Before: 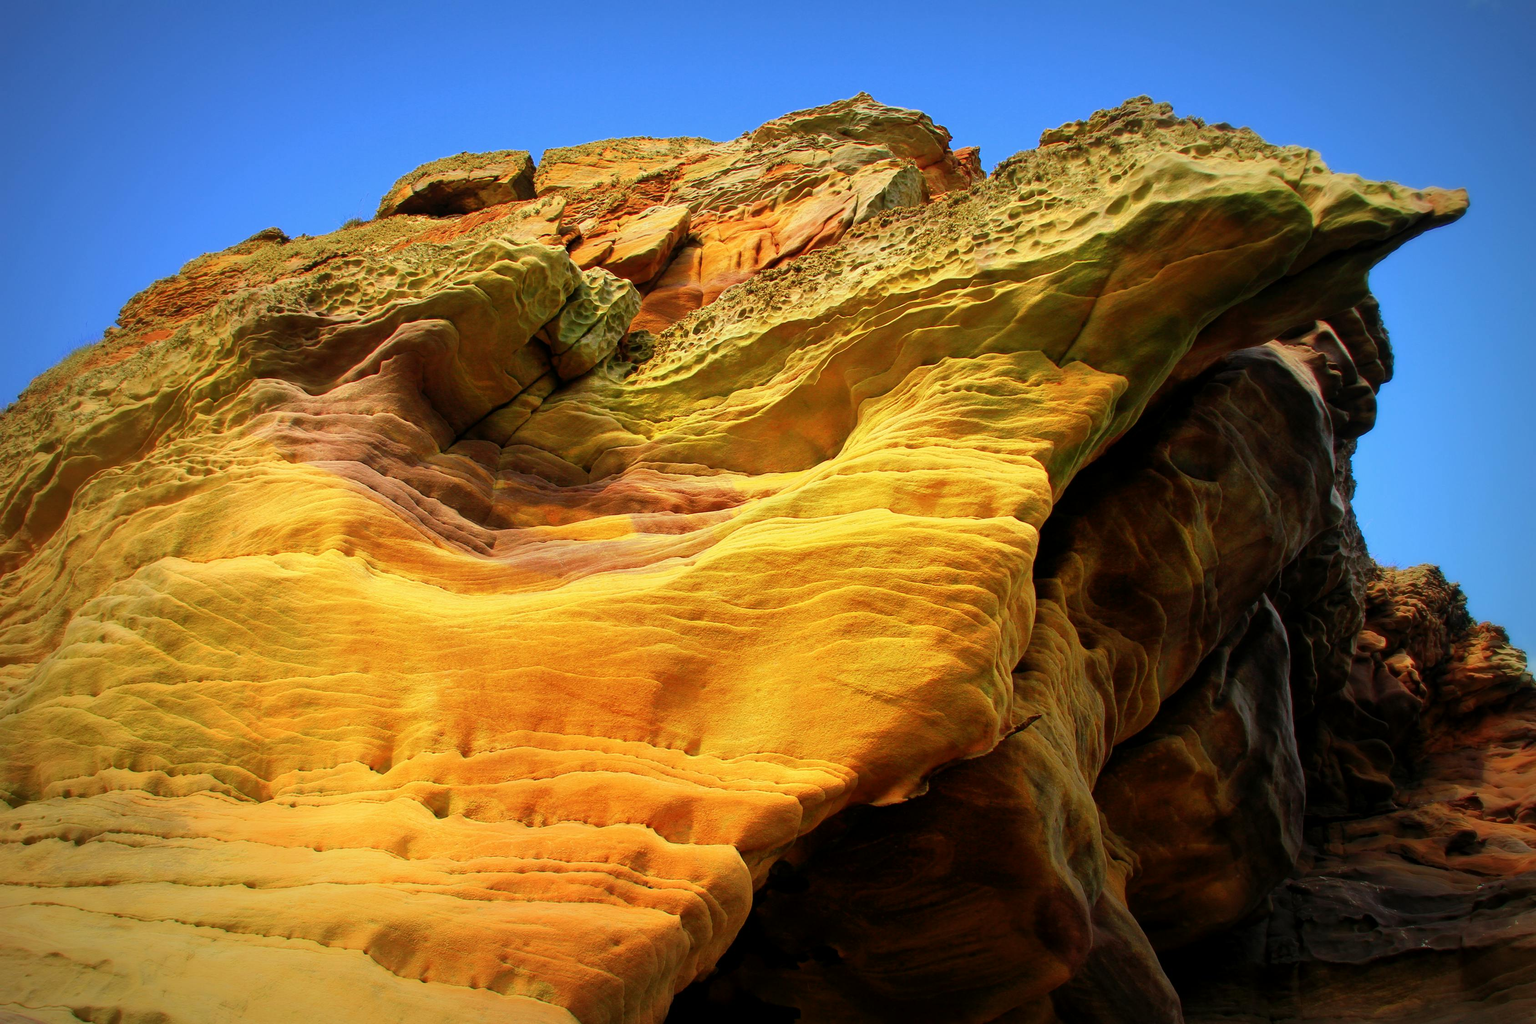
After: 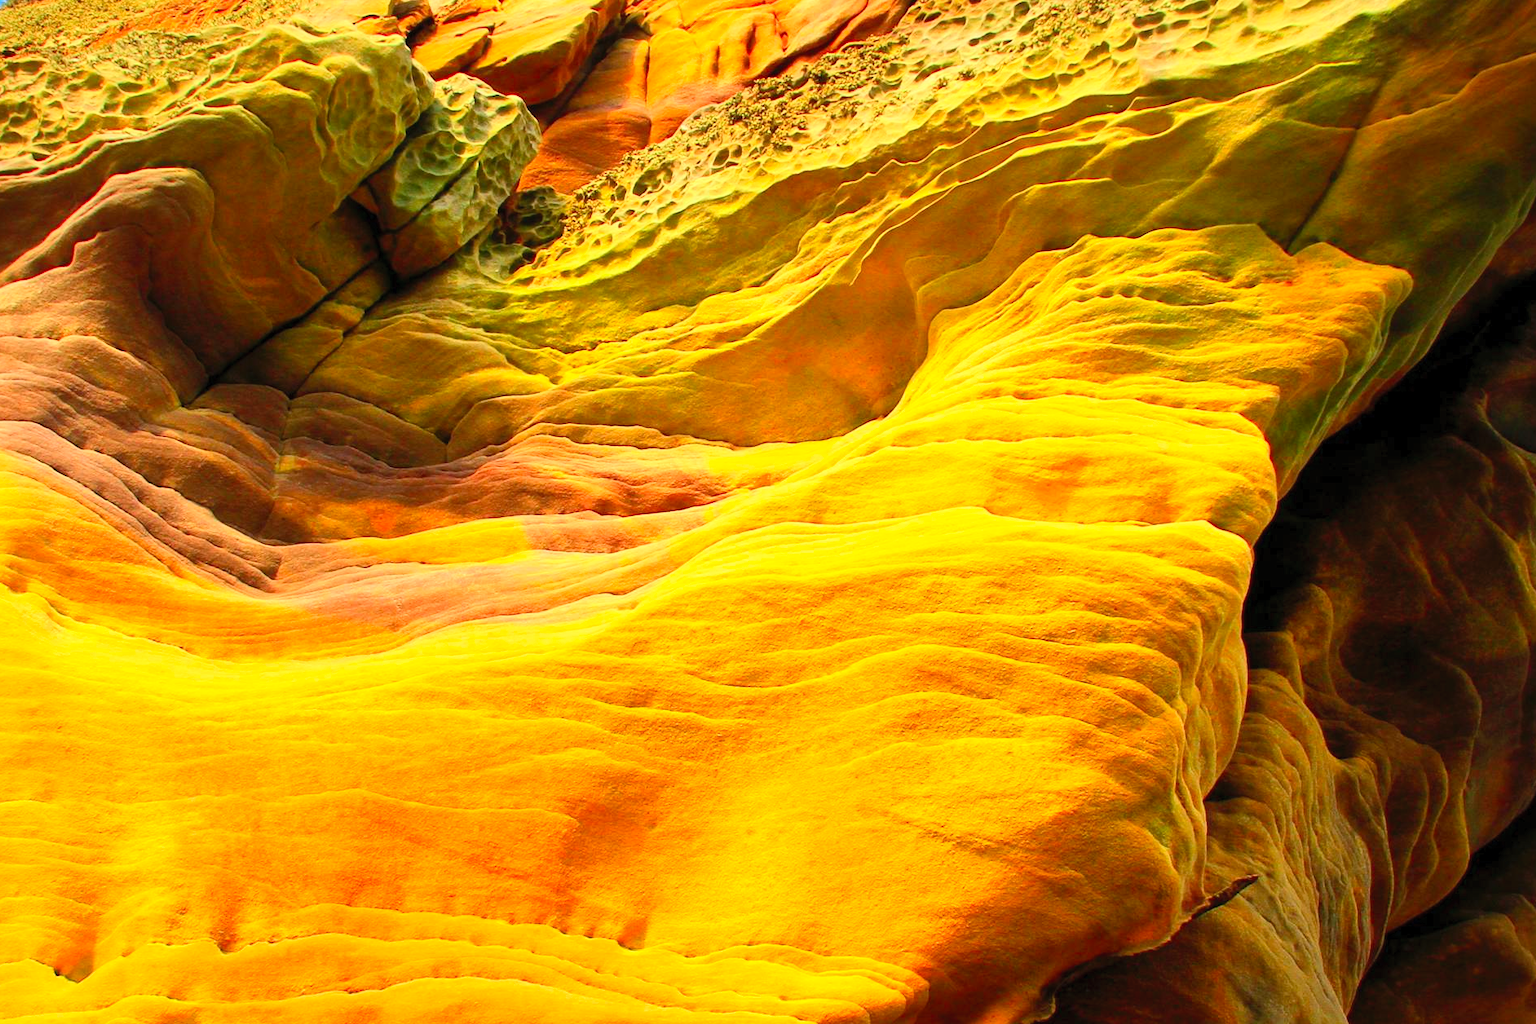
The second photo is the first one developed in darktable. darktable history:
crop and rotate: left 22.13%, top 22.054%, right 22.026%, bottom 22.102%
contrast brightness saturation: contrast 0.24, brightness 0.26, saturation 0.39
